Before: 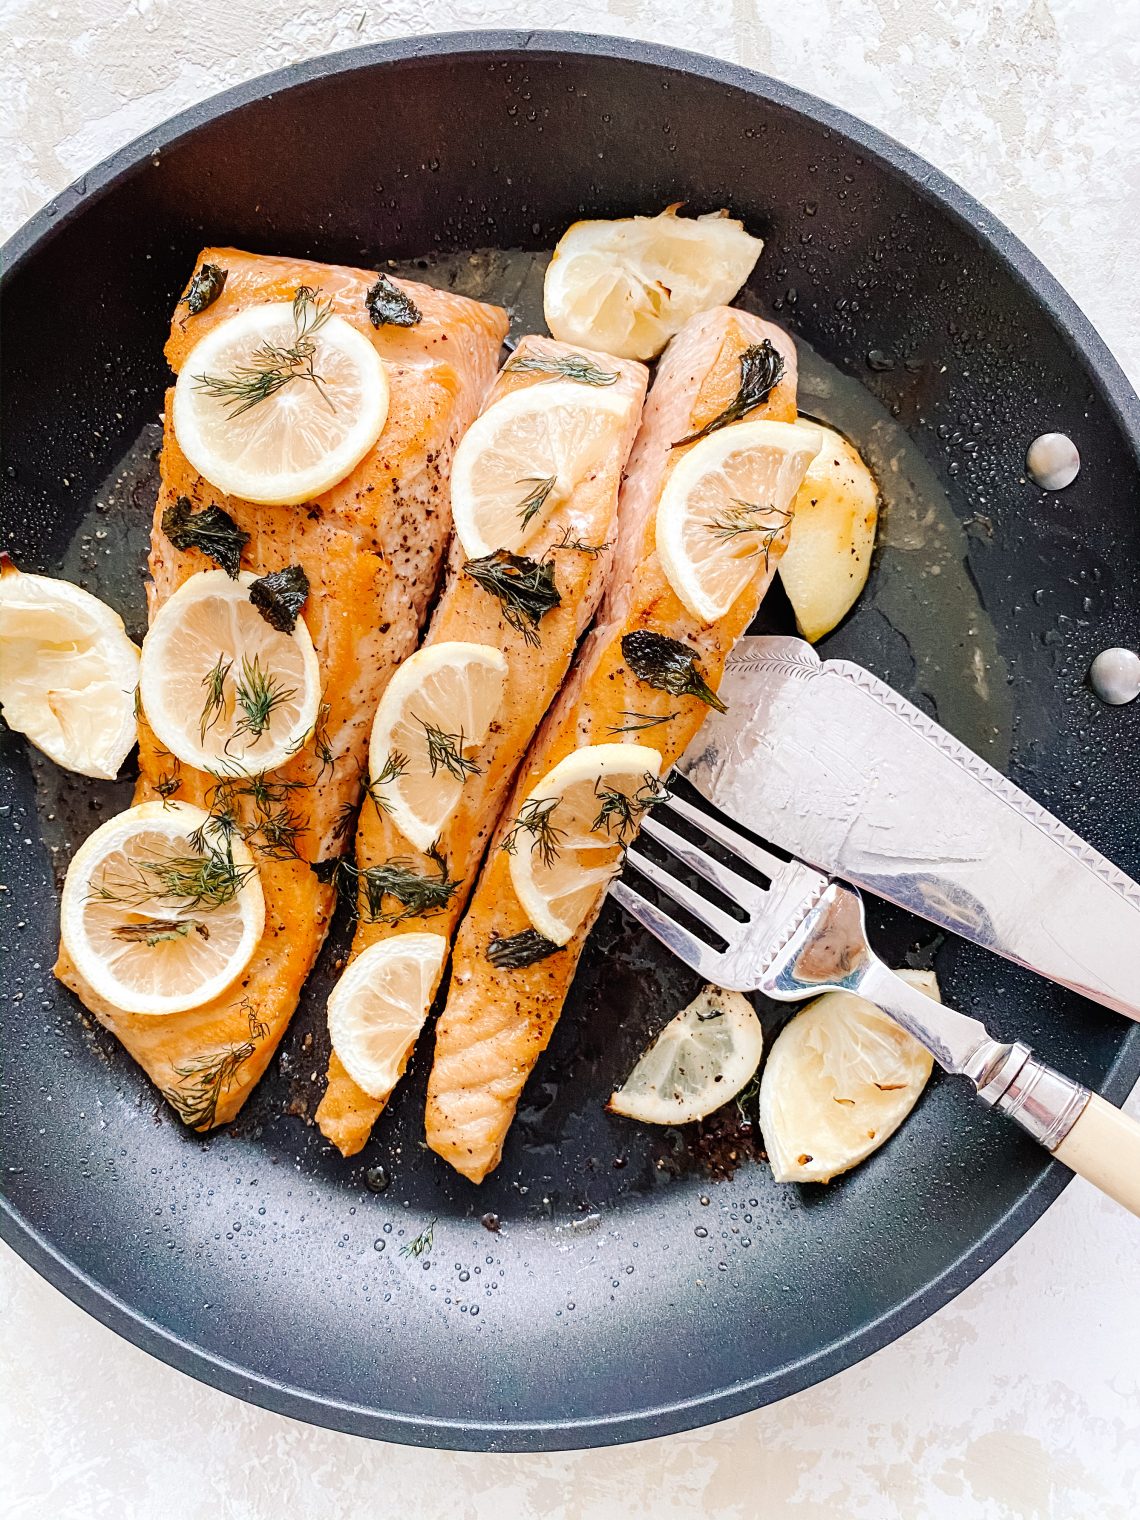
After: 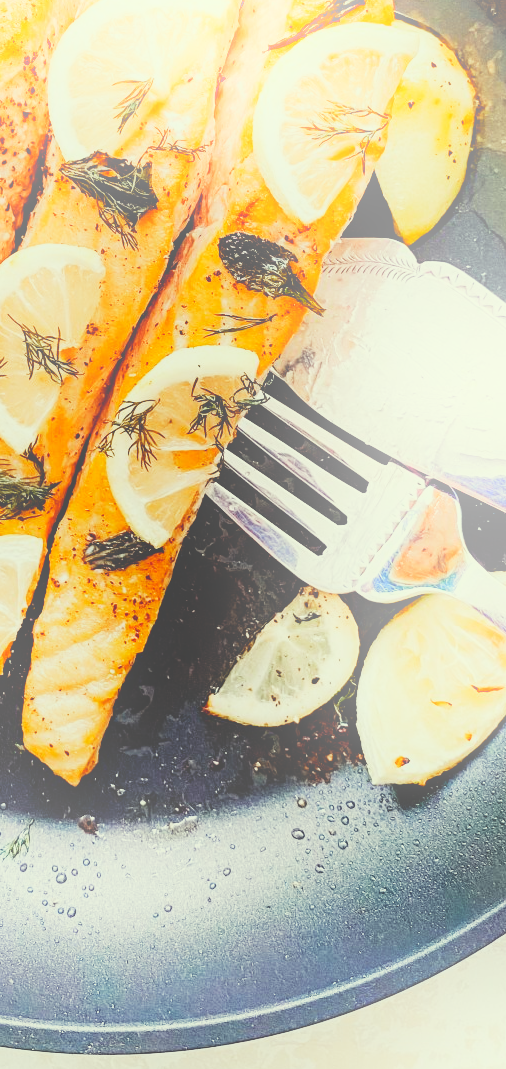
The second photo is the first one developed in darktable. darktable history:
sigmoid: contrast 1.8, skew -0.2, preserve hue 0%, red attenuation 0.1, red rotation 0.035, green attenuation 0.1, green rotation -0.017, blue attenuation 0.15, blue rotation -0.052, base primaries Rec2020
crop: left 35.432%, top 26.233%, right 20.145%, bottom 3.432%
bloom: on, module defaults
color correction: highlights a* -5.94, highlights b* 11.19
